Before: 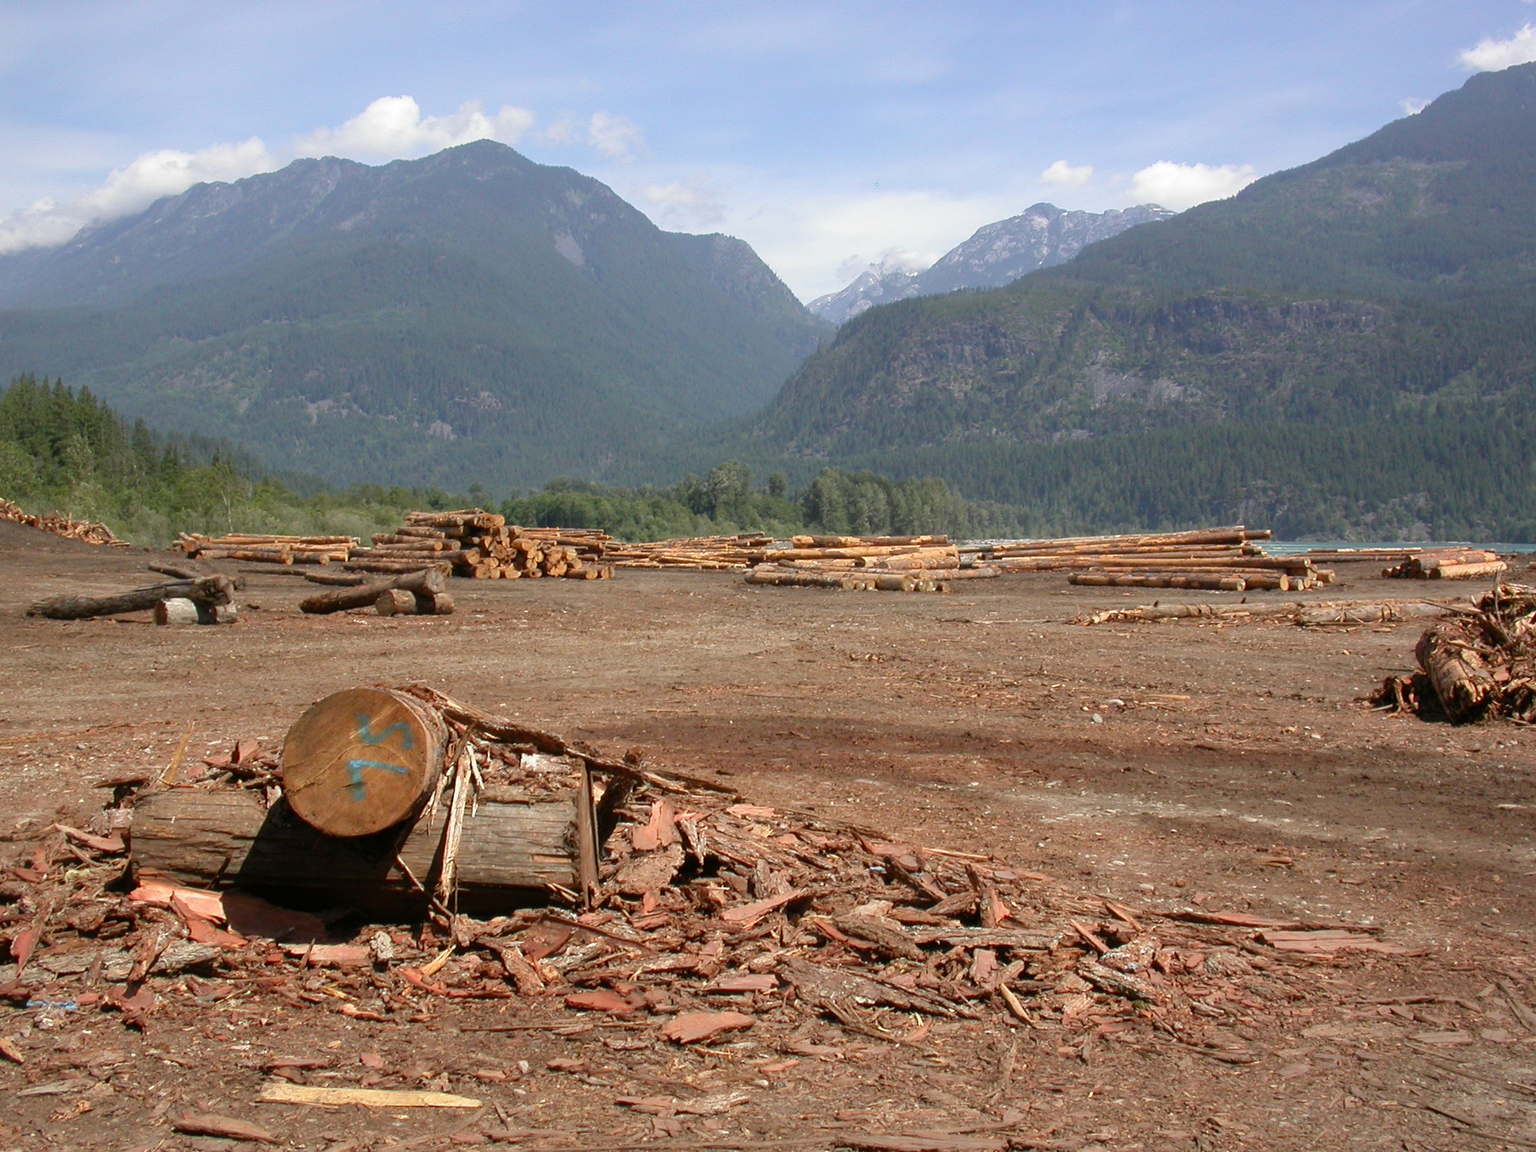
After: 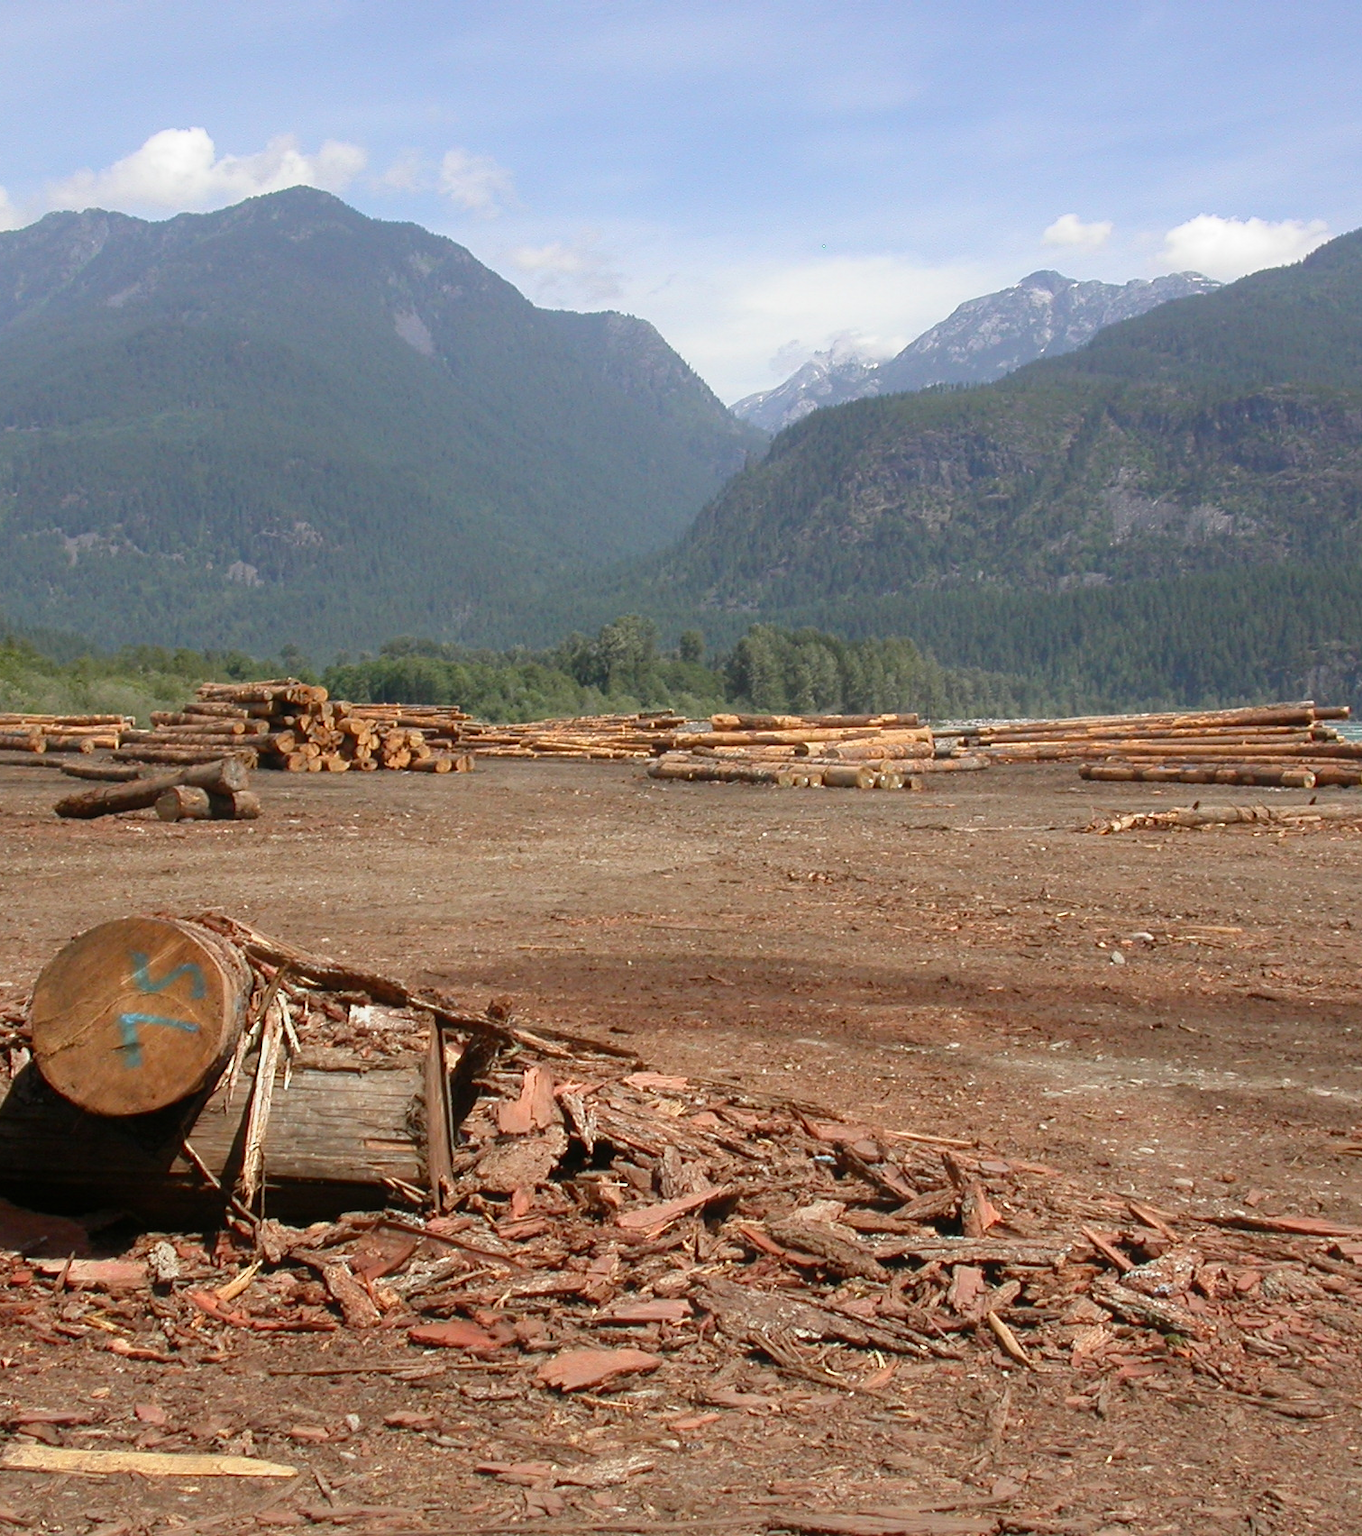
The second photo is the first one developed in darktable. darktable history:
crop: left 16.899%, right 16.556%
contrast equalizer: y [[0.5, 0.5, 0.472, 0.5, 0.5, 0.5], [0.5 ×6], [0.5 ×6], [0 ×6], [0 ×6]]
